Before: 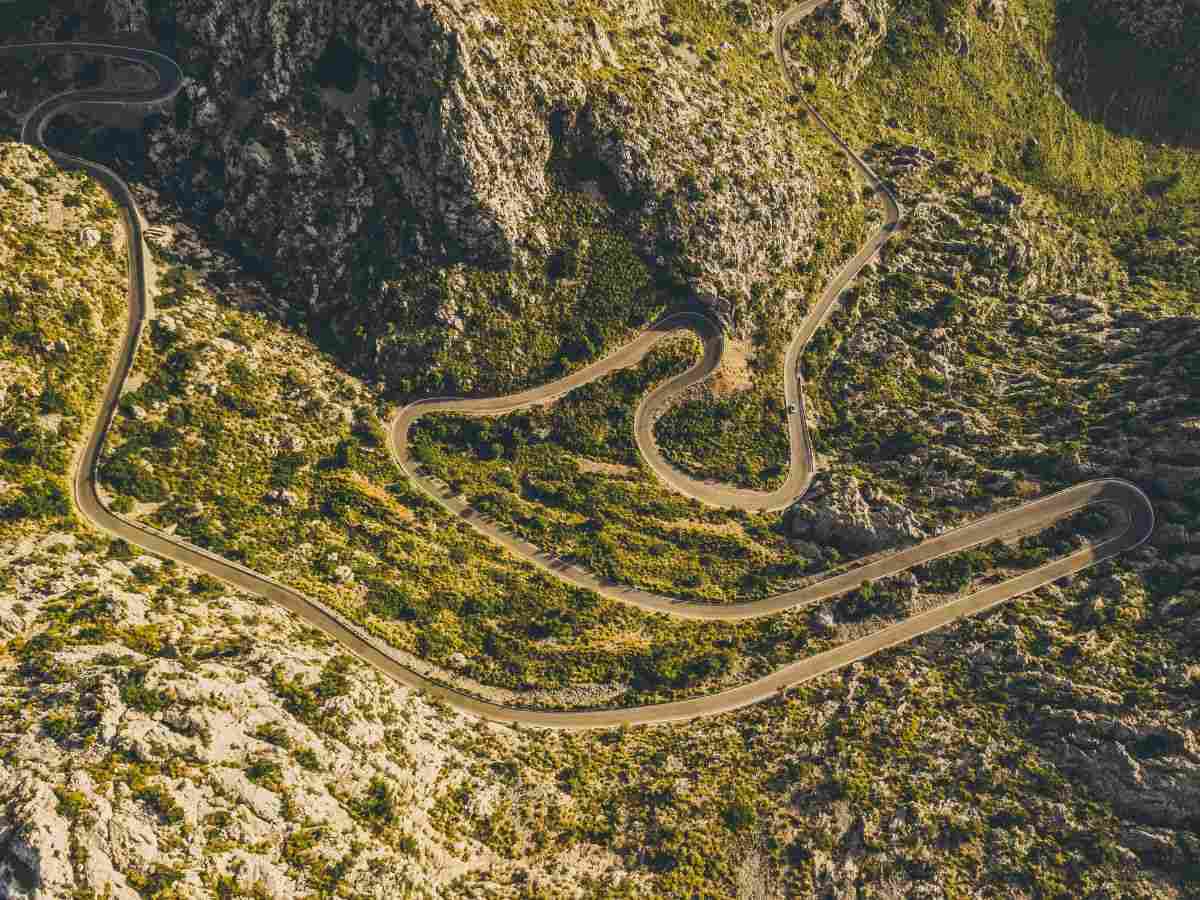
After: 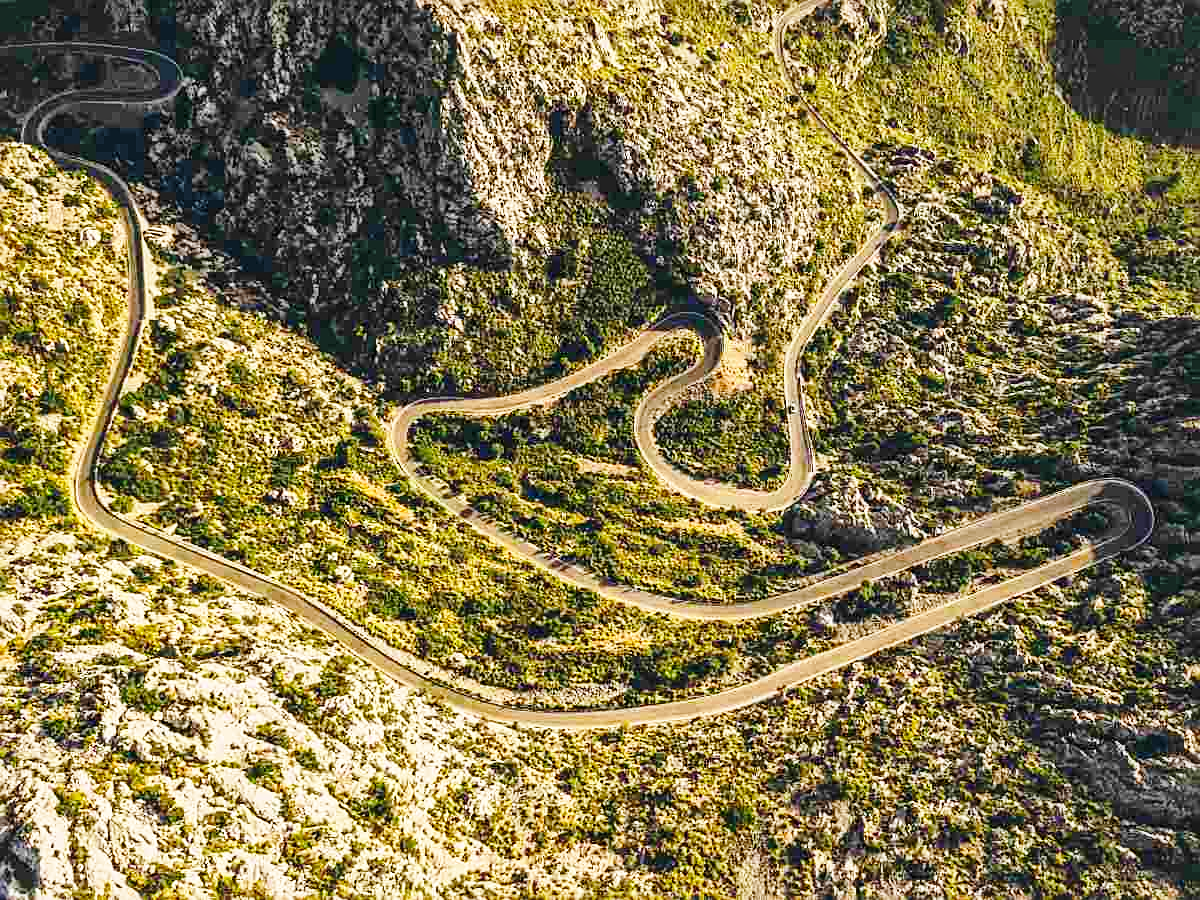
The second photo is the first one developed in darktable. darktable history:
sharpen: on, module defaults
base curve: curves: ch0 [(0, 0) (0.028, 0.03) (0.121, 0.232) (0.46, 0.748) (0.859, 0.968) (1, 1)], preserve colors none
local contrast: mode bilateral grid, contrast 20, coarseness 50, detail 120%, midtone range 0.2
exposure: black level correction 0.005, exposure 0.001 EV, compensate highlight preservation false
raw denoise: noise threshold 0.005, x [[0, 0.25, 0.5, 0.75, 1] ×4]
